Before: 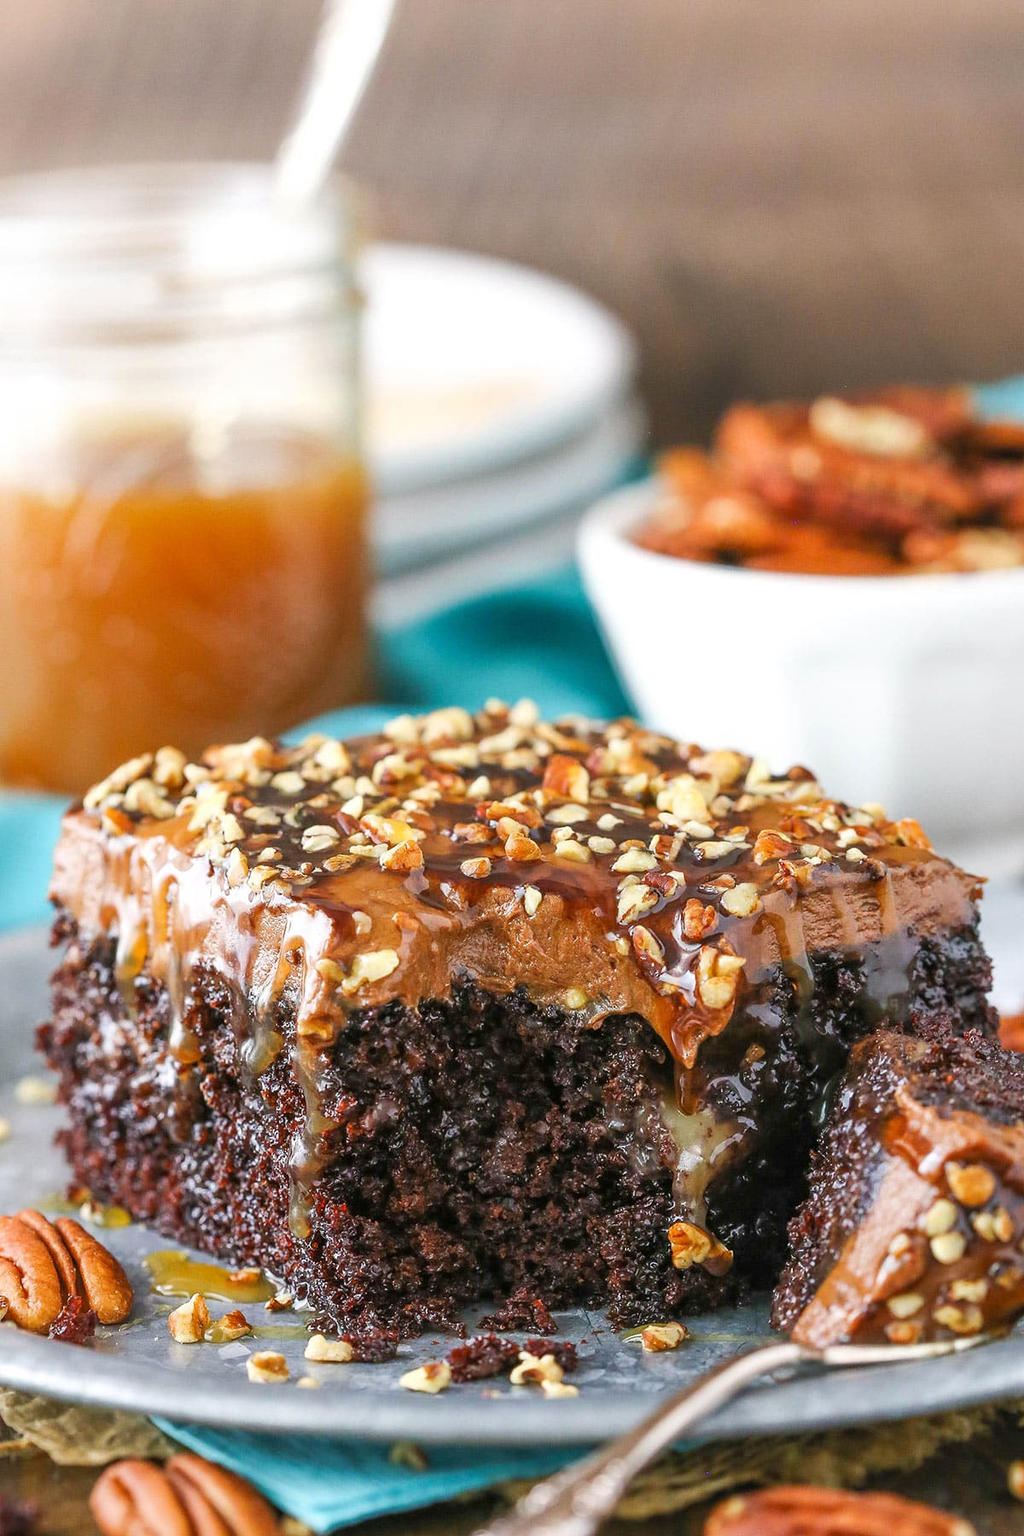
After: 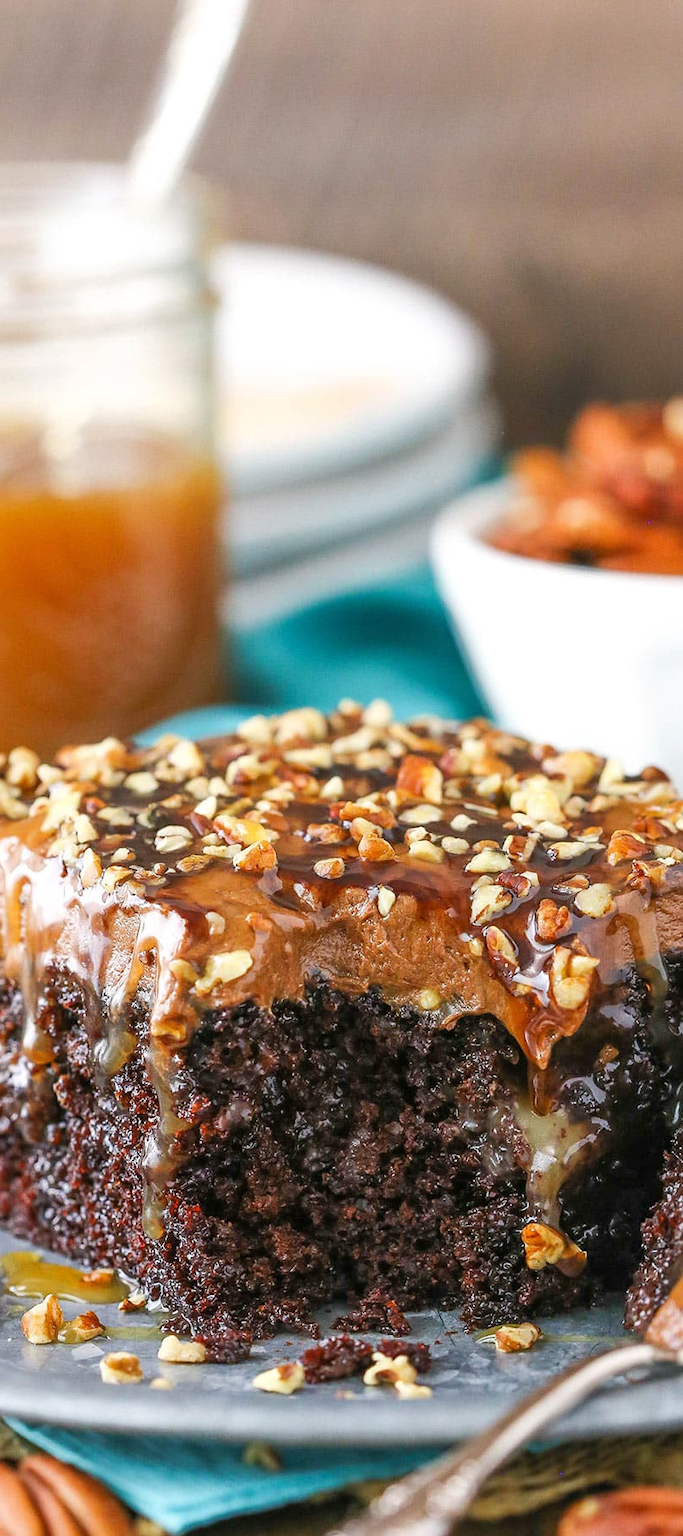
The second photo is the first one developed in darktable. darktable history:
crop and rotate: left 14.35%, right 18.961%
